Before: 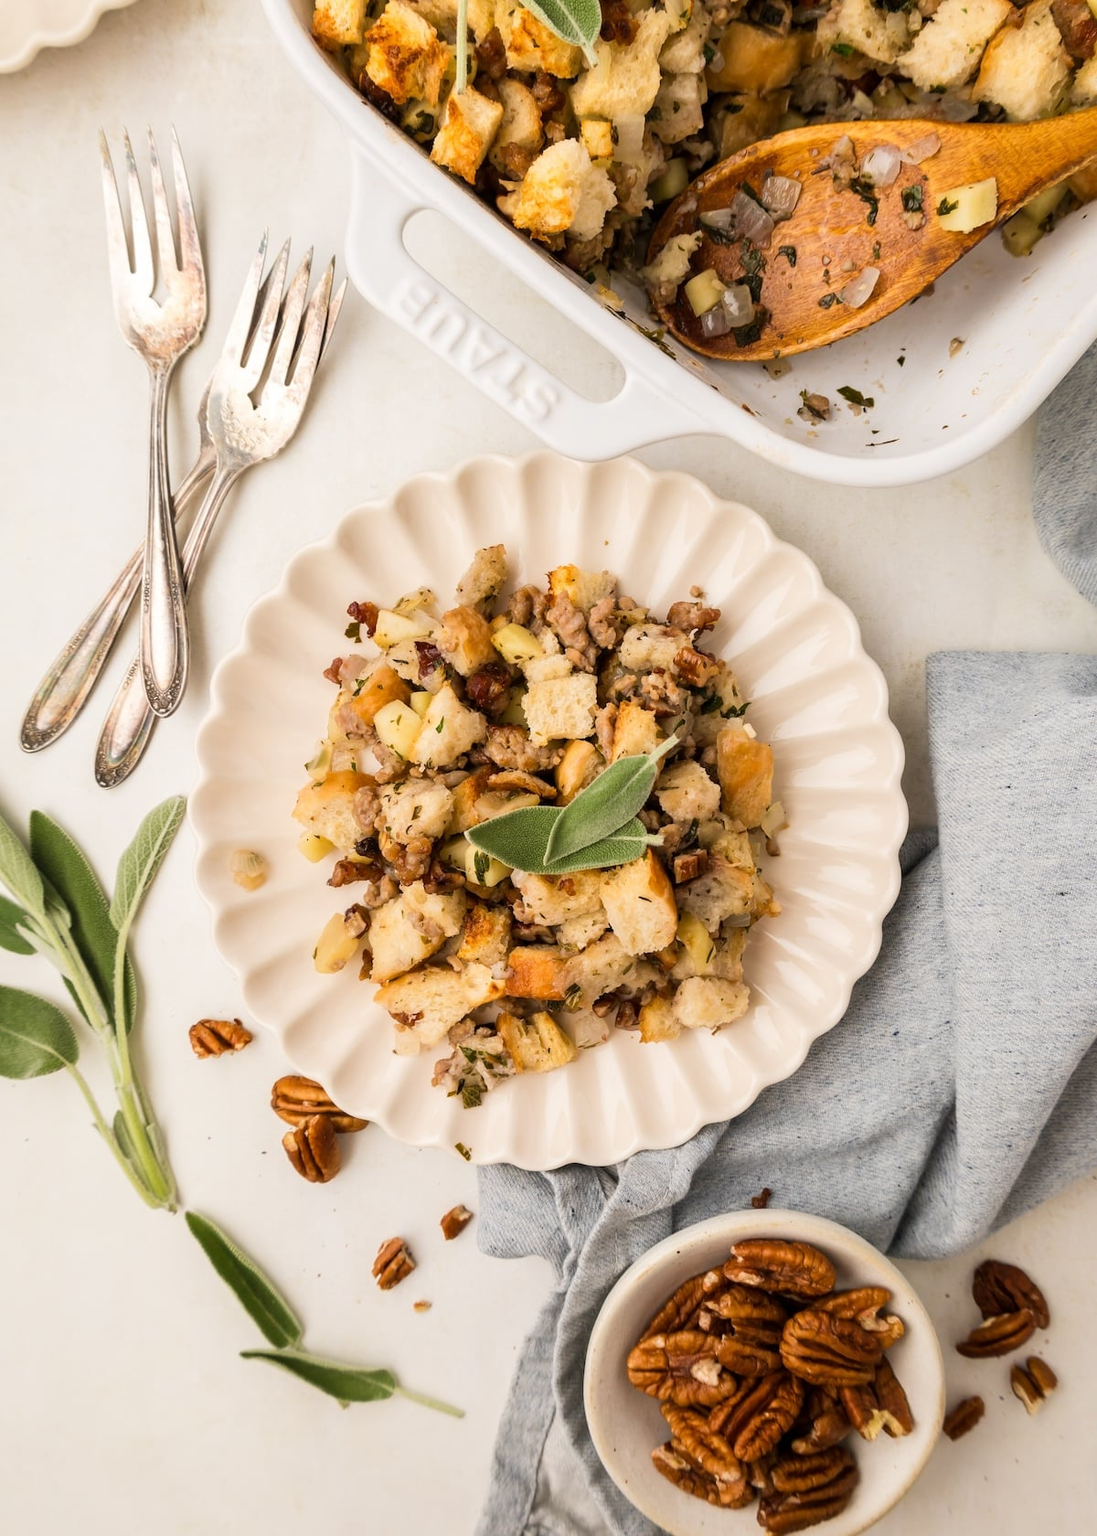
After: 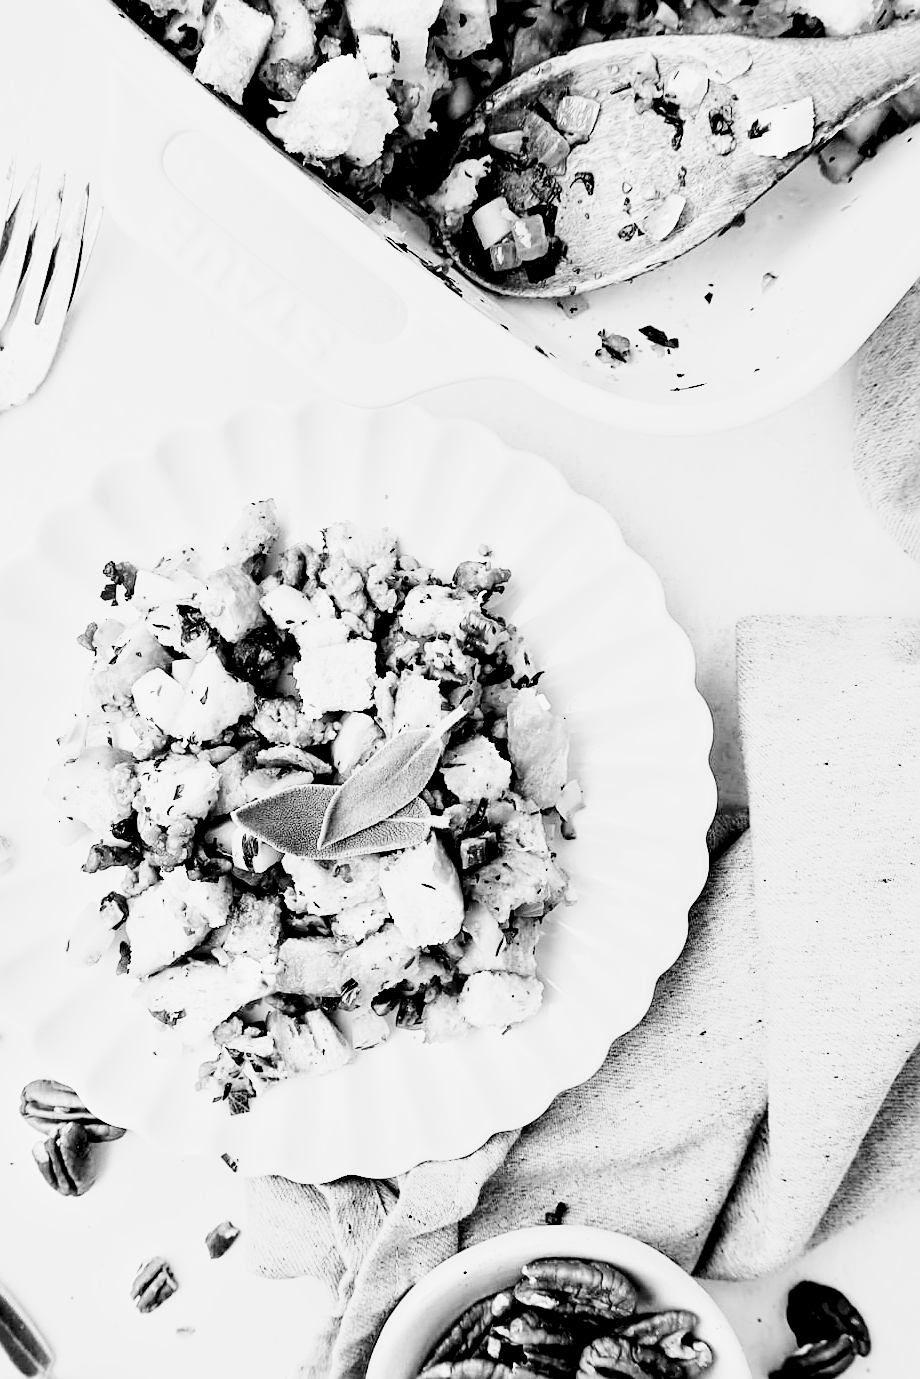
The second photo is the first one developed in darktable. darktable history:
crop: left 23.095%, top 5.827%, bottom 11.854%
color balance rgb: shadows lift › chroma 1.41%, shadows lift › hue 260°, power › chroma 0.5%, power › hue 260°, highlights gain › chroma 1%, highlights gain › hue 27°, saturation formula JzAzBz (2021)
contrast brightness saturation: contrast 0.2, brightness 0.15, saturation 0.14
base curve: curves: ch0 [(0, 0) (0.028, 0.03) (0.121, 0.232) (0.46, 0.748) (0.859, 0.968) (1, 1)], preserve colors none
exposure: exposure 0.2 EV, compensate highlight preservation false
sharpen: on, module defaults
monochrome: a 73.58, b 64.21
rgb levels: levels [[0.034, 0.472, 0.904], [0, 0.5, 1], [0, 0.5, 1]]
